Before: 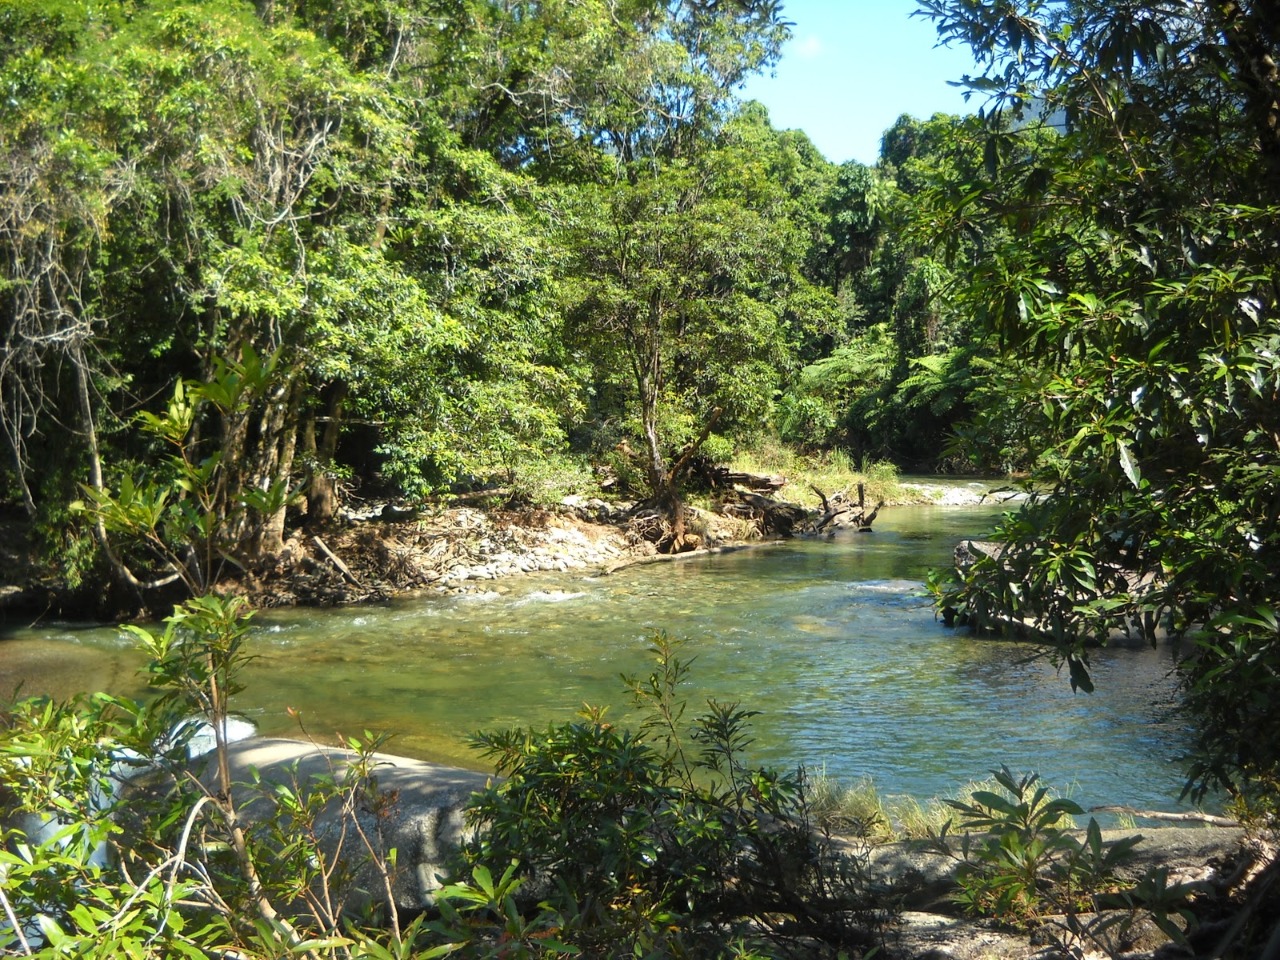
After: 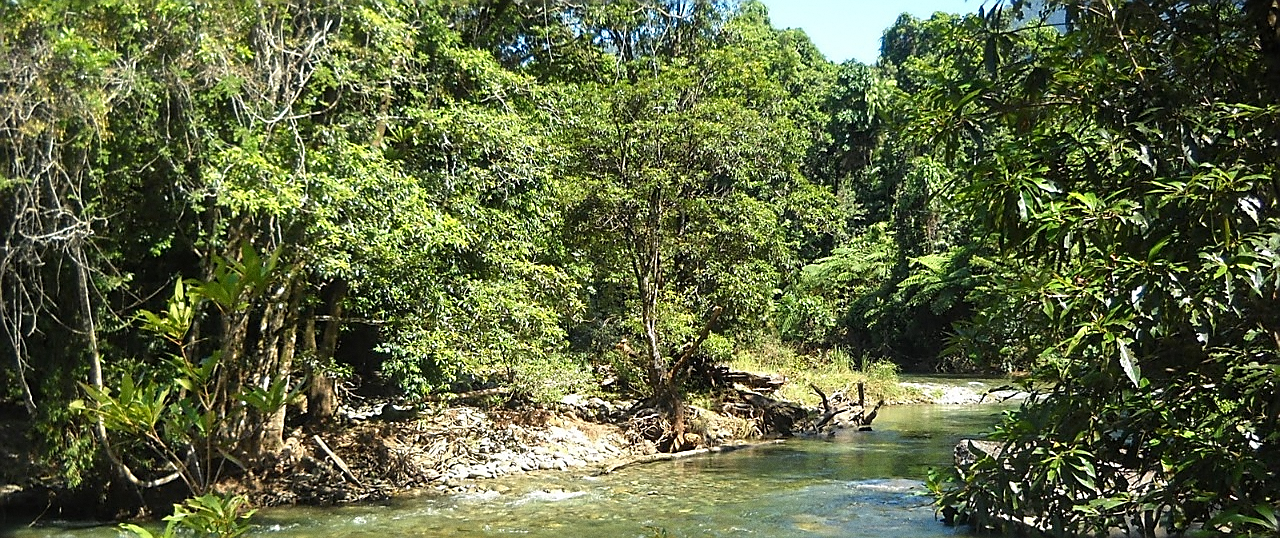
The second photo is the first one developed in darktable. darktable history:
sharpen: radius 1.4, amount 1.25, threshold 0.7
crop and rotate: top 10.605%, bottom 33.274%
grain: coarseness 0.09 ISO
